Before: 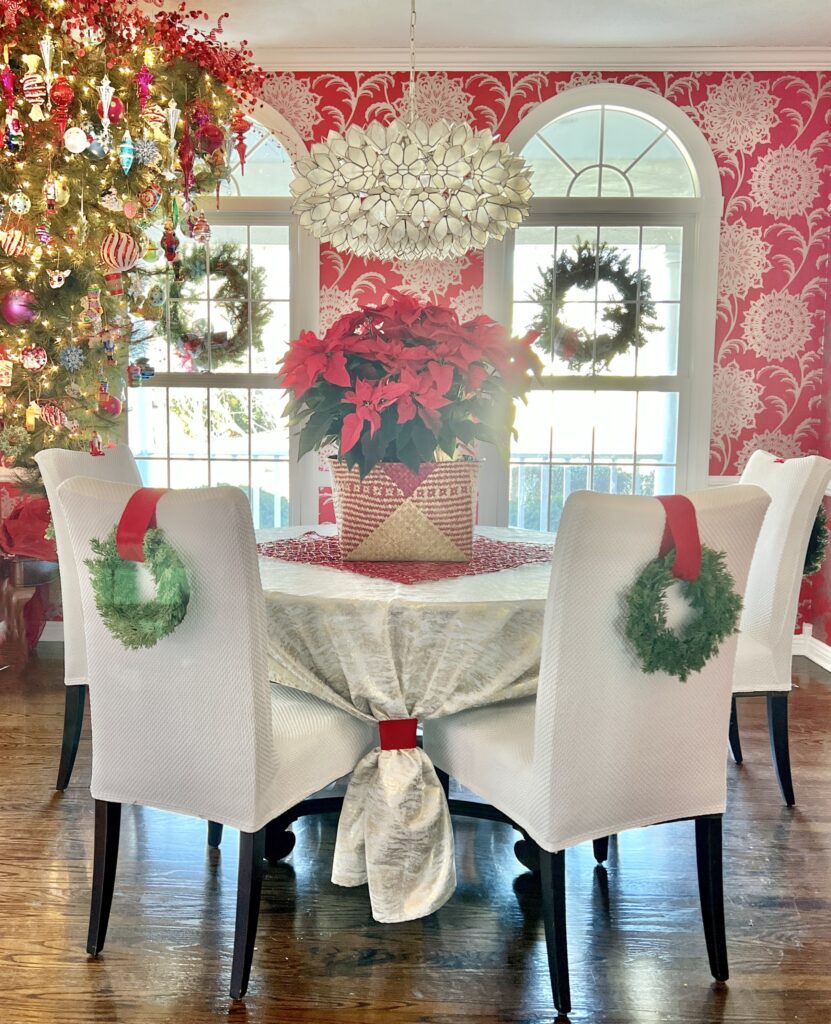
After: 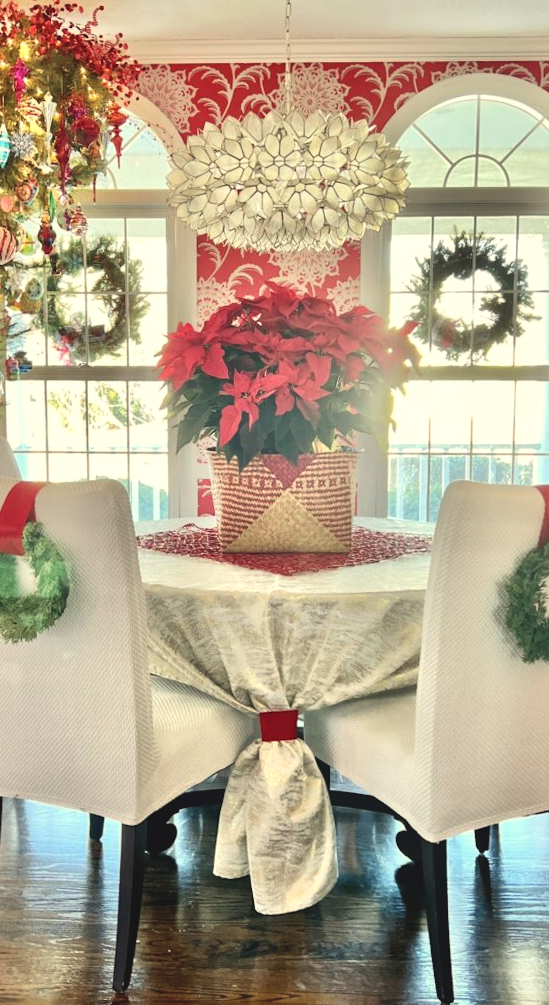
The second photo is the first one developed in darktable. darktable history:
crop and rotate: left 14.385%, right 18.948%
contrast brightness saturation: contrast 0.15, brightness 0.05
white balance: red 1.029, blue 0.92
color balance: contrast 8.5%, output saturation 105%
rotate and perspective: rotation -0.45°, automatic cropping original format, crop left 0.008, crop right 0.992, crop top 0.012, crop bottom 0.988
exposure: black level correction -0.014, exposure -0.193 EV, compensate highlight preservation false
local contrast: mode bilateral grid, contrast 20, coarseness 50, detail 120%, midtone range 0.2
